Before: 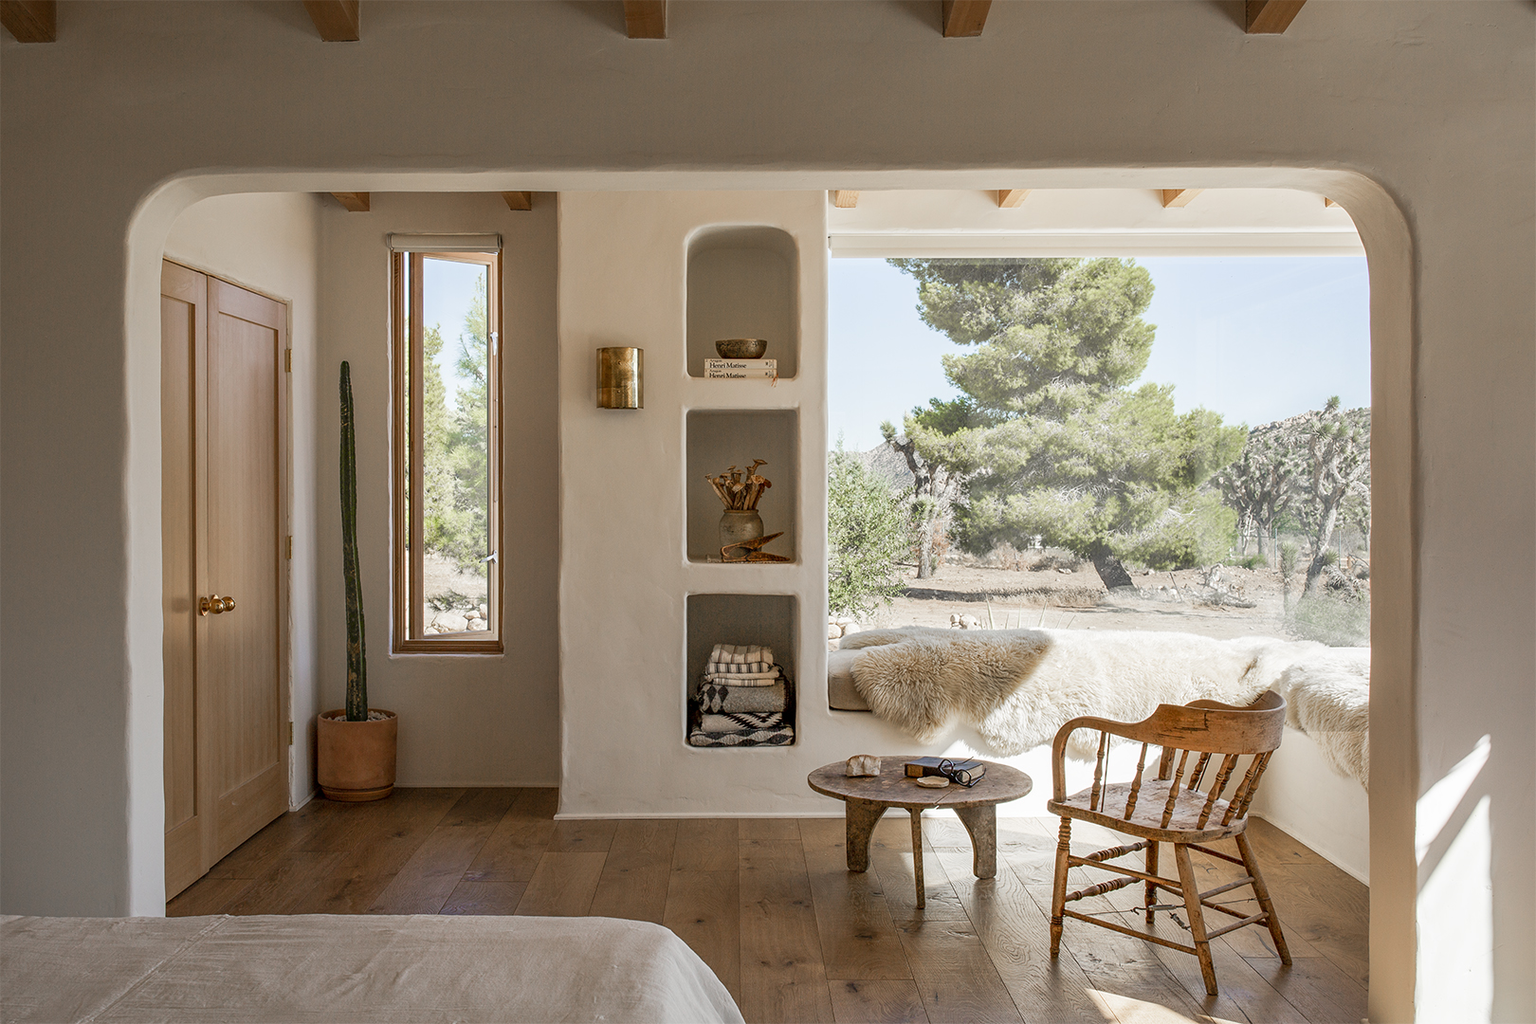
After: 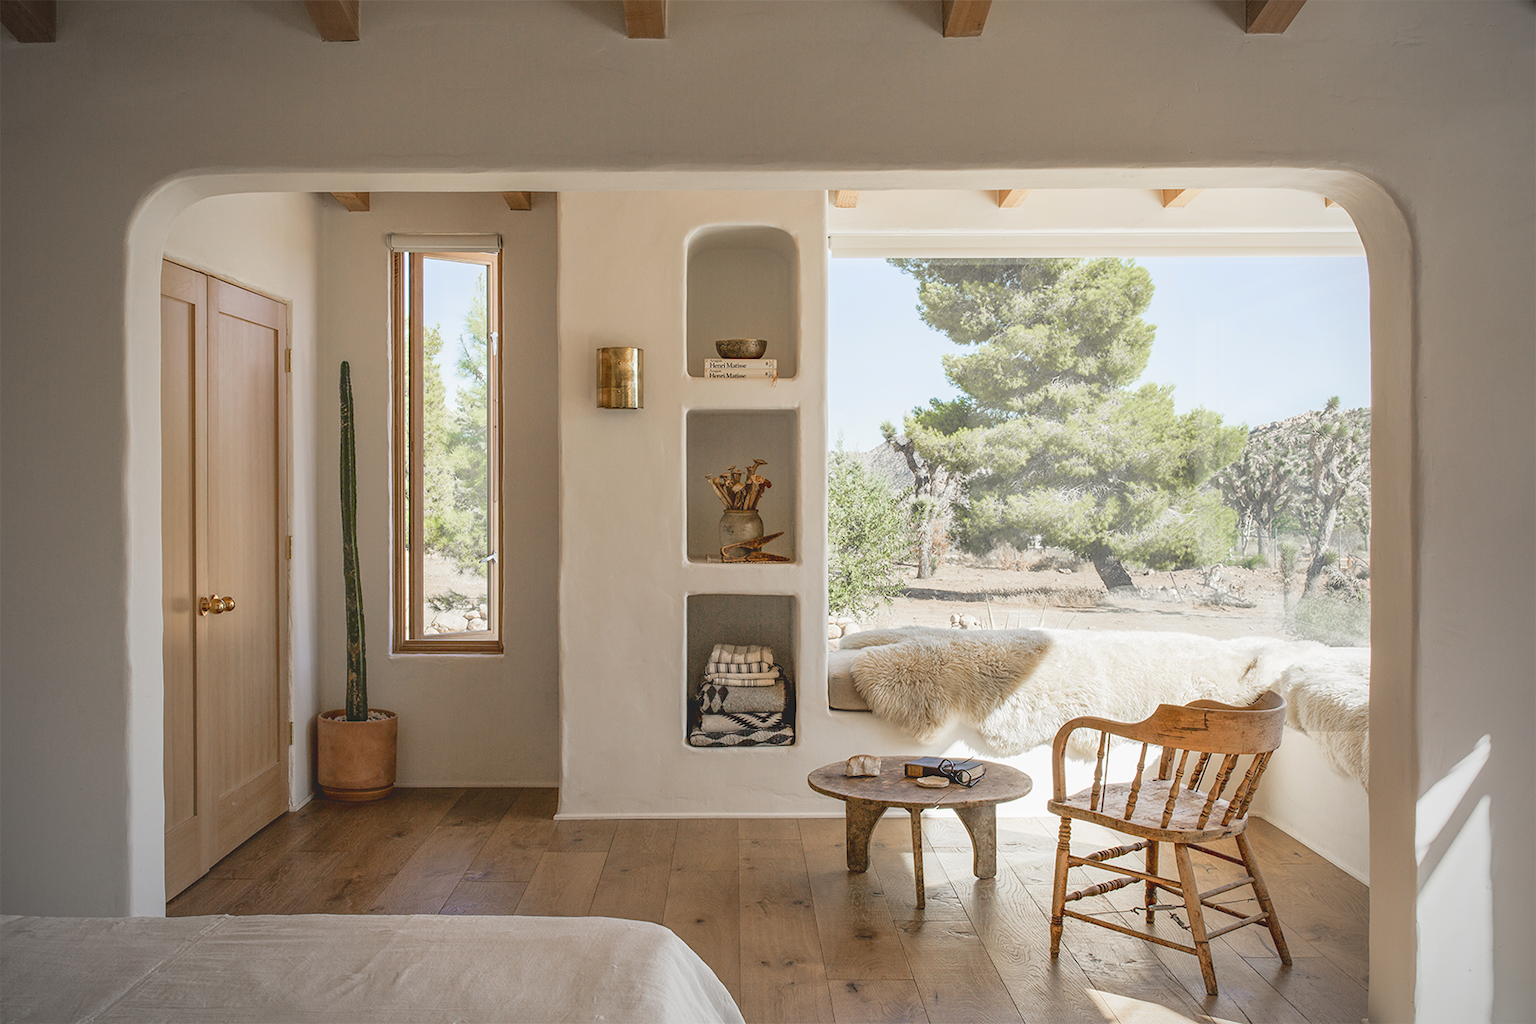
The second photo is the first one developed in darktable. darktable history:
contrast brightness saturation: contrast -0.023, brightness -0.006, saturation 0.041
vignetting: fall-off start 75.65%, width/height ratio 1.084, unbound false
tone curve: curves: ch0 [(0, 0) (0.003, 0.128) (0.011, 0.133) (0.025, 0.133) (0.044, 0.141) (0.069, 0.152) (0.1, 0.169) (0.136, 0.201) (0.177, 0.239) (0.224, 0.294) (0.277, 0.358) (0.335, 0.428) (0.399, 0.488) (0.468, 0.55) (0.543, 0.611) (0.623, 0.678) (0.709, 0.755) (0.801, 0.843) (0.898, 0.91) (1, 1)], color space Lab, independent channels, preserve colors none
